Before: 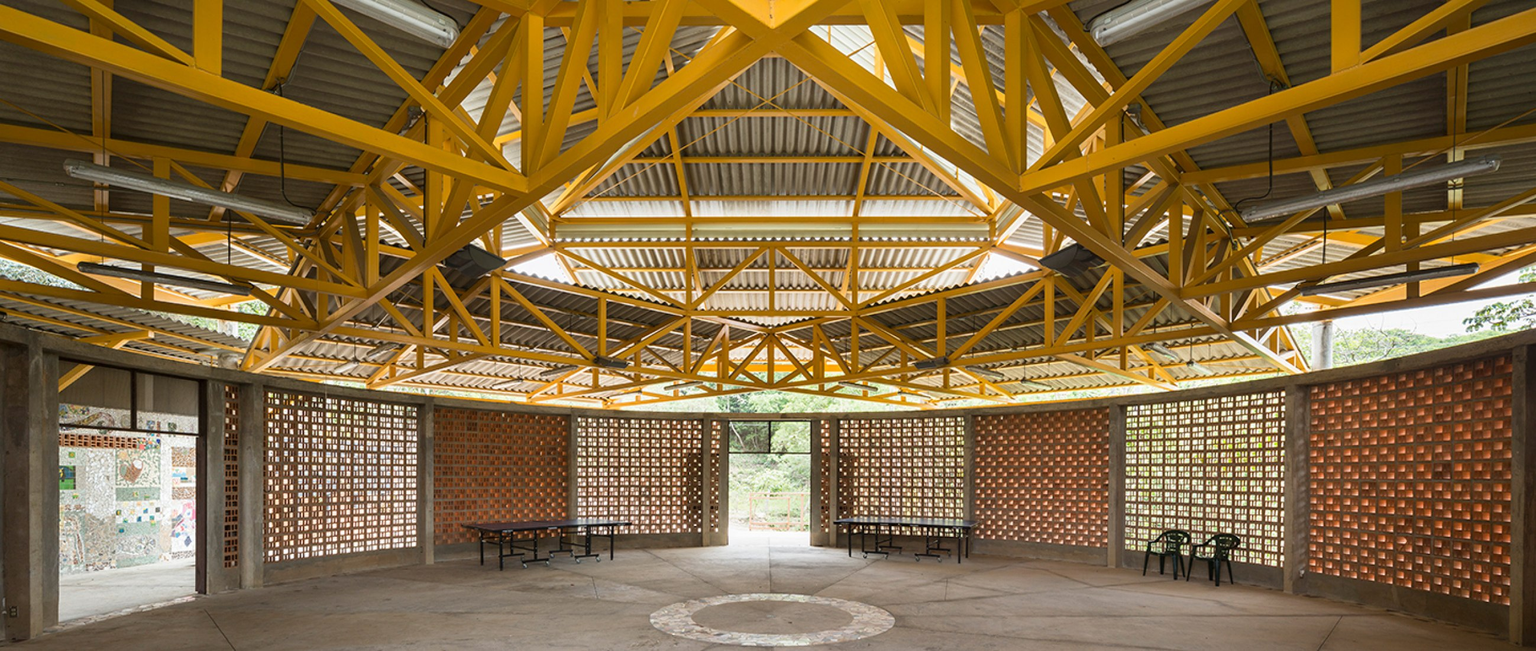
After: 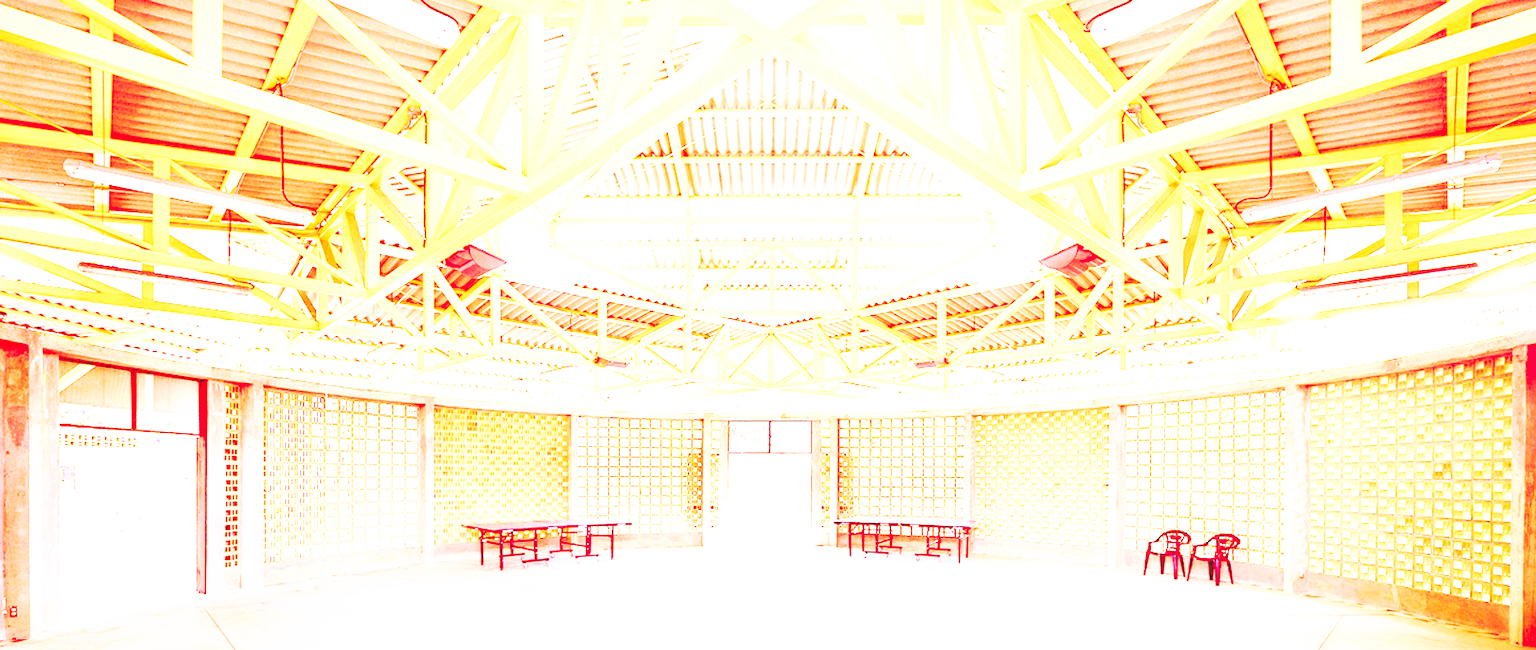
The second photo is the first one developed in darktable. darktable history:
exposure: black level correction 0.001, exposure 1.116 EV, compensate highlight preservation false
base curve: curves: ch0 [(0, 0.015) (0.085, 0.116) (0.134, 0.298) (0.19, 0.545) (0.296, 0.764) (0.599, 0.982) (1, 1)], preserve colors none
white balance: red 4.26, blue 1.802
tone equalizer: -7 EV 0.15 EV, -6 EV 0.6 EV, -5 EV 1.15 EV, -4 EV 1.33 EV, -3 EV 1.15 EV, -2 EV 0.6 EV, -1 EV 0.15 EV, mask exposure compensation -0.5 EV
